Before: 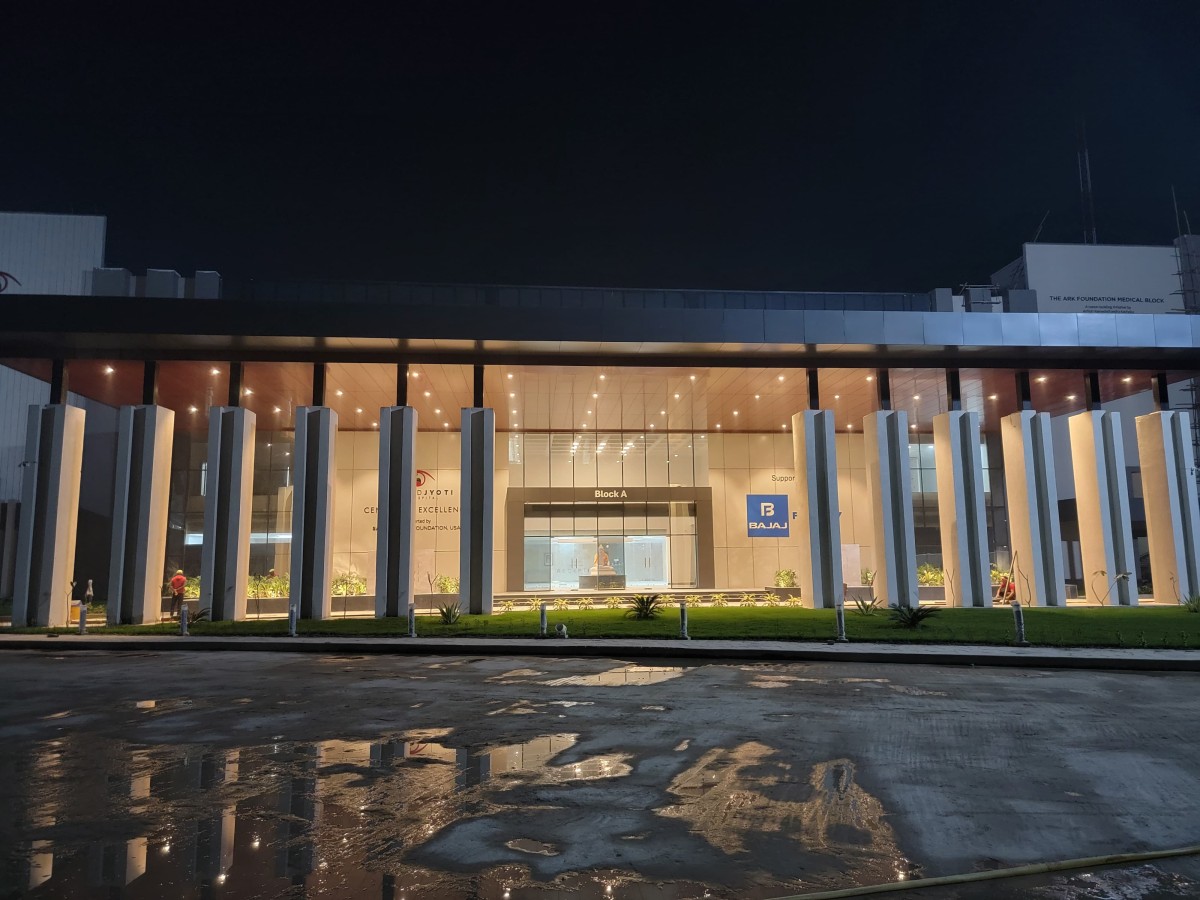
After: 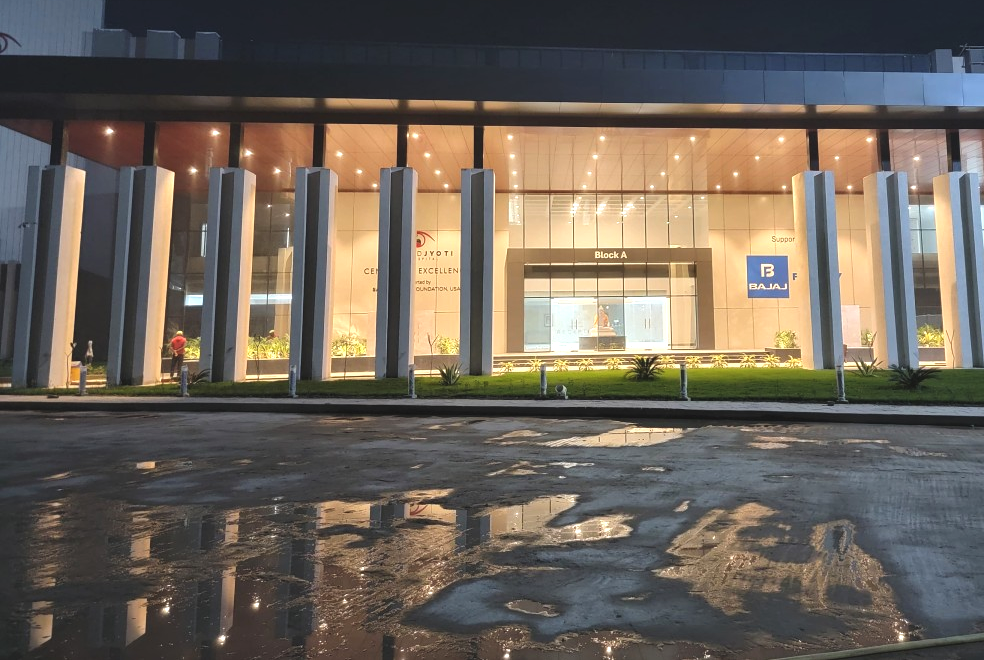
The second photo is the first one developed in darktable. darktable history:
crop: top 26.627%, right 17.979%
exposure: black level correction -0.005, exposure 0.627 EV, compensate exposure bias true, compensate highlight preservation false
